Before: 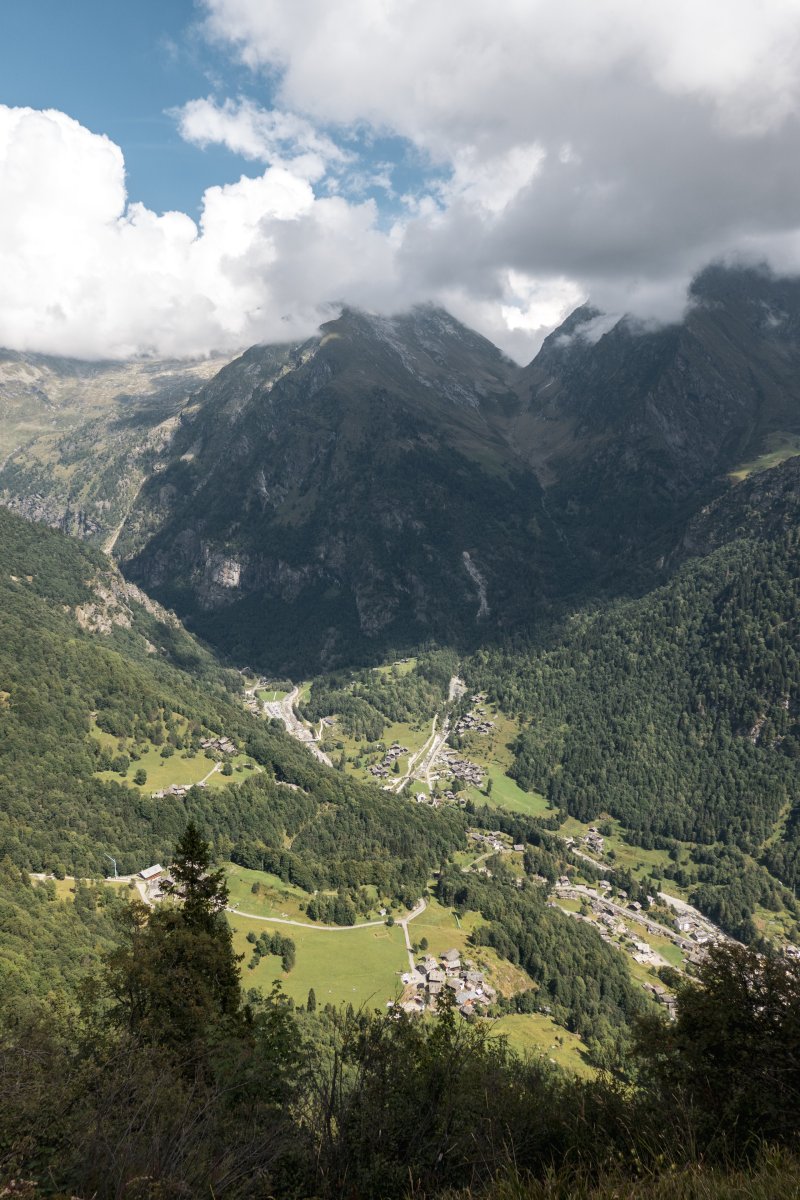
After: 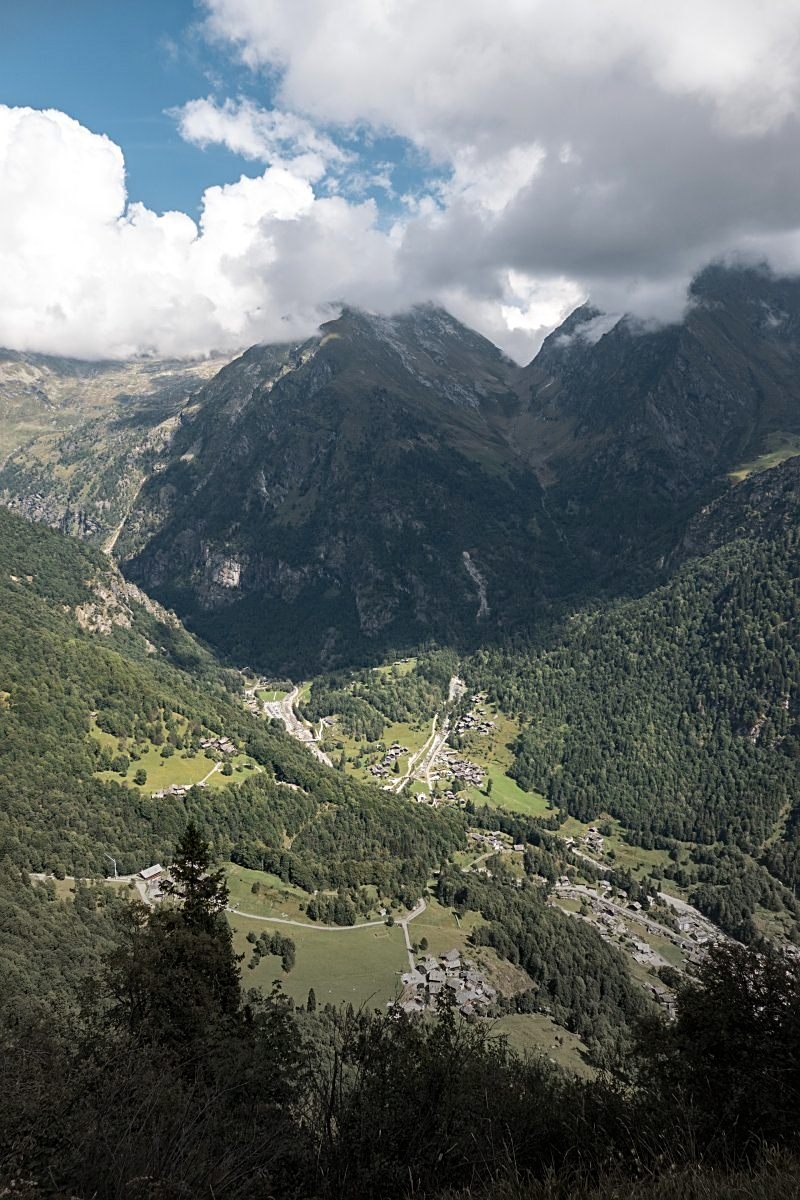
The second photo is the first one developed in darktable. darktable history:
haze removal: adaptive false
vignetting: fall-off start 100.3%, center (-0.055, -0.357), width/height ratio 1.325
sharpen: on, module defaults
